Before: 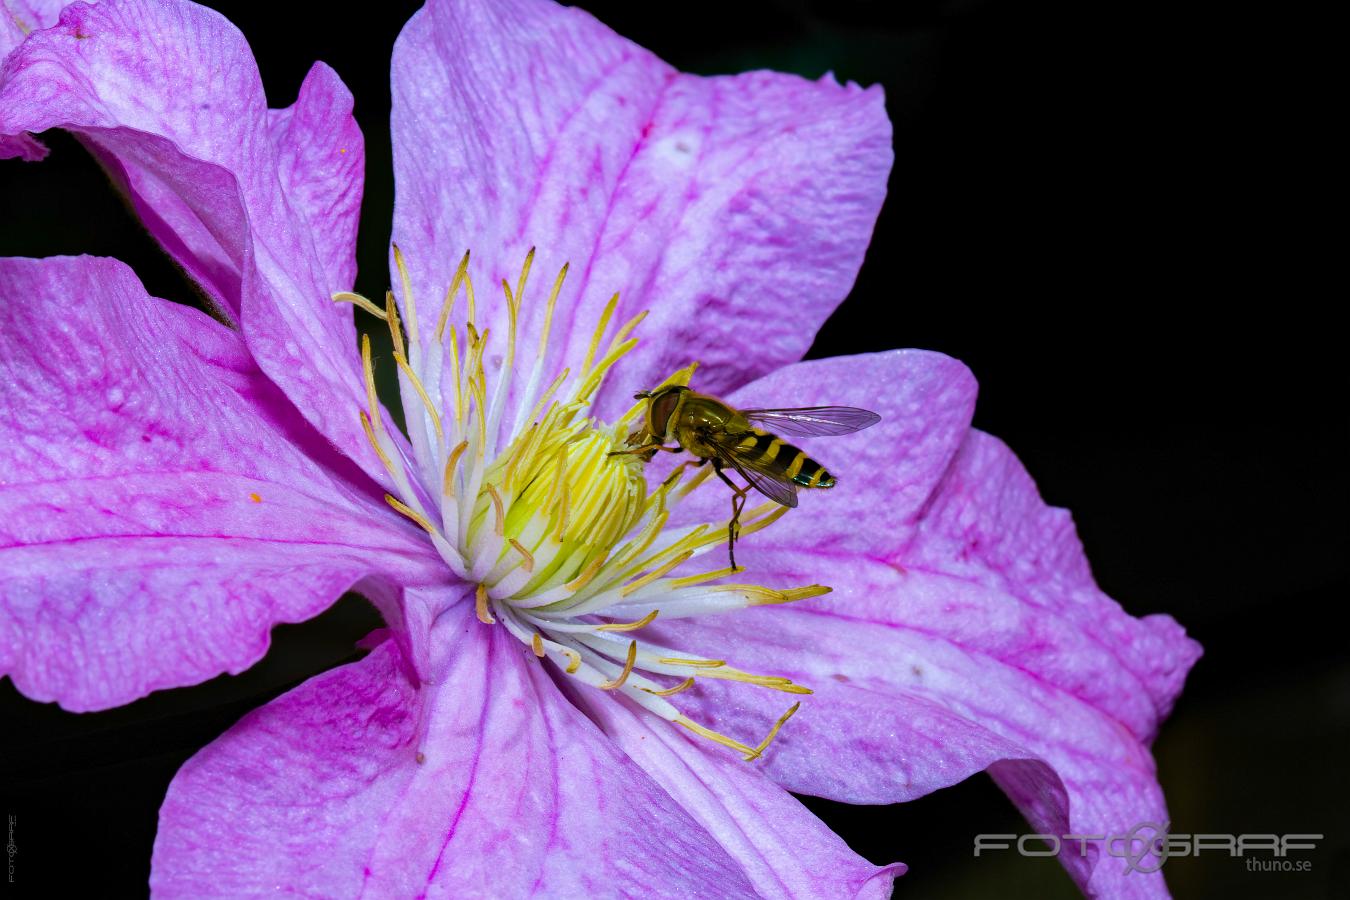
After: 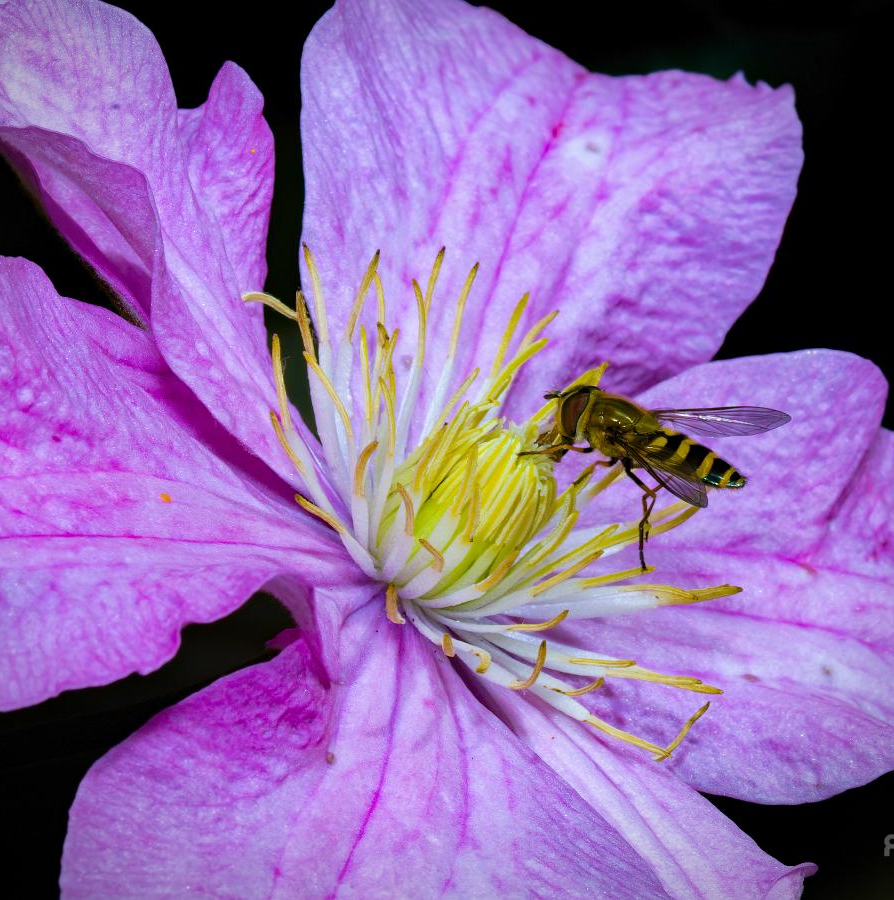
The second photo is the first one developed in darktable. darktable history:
vignetting: fall-off start 97.23%, brightness -0.425, saturation -0.2, width/height ratio 1.183
crop and rotate: left 6.693%, right 27.032%
